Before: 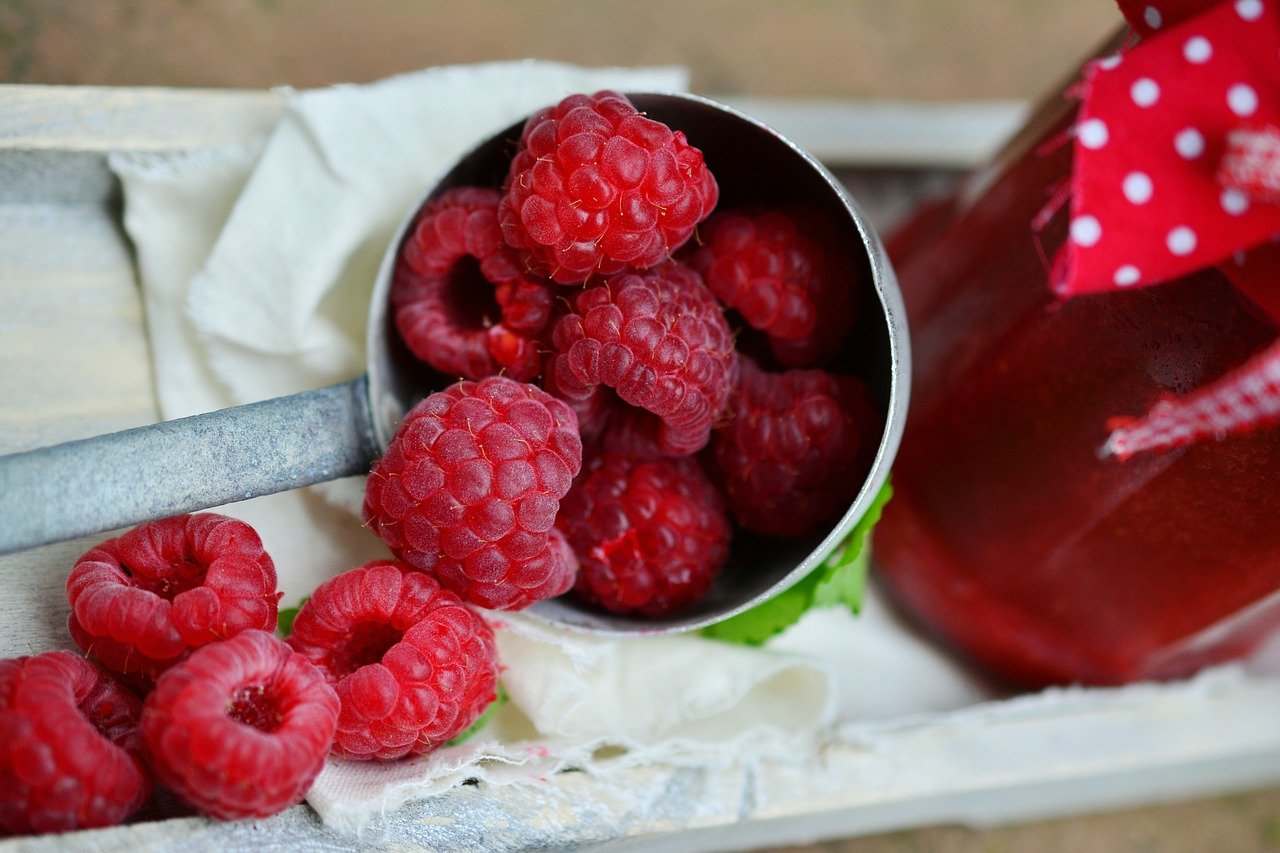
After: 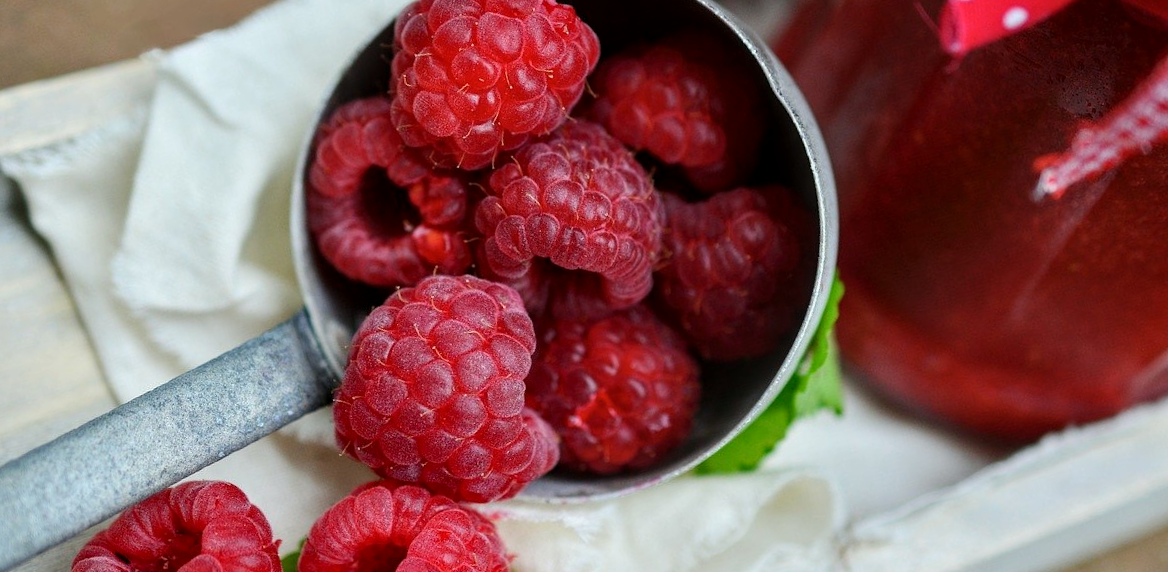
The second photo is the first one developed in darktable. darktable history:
rotate and perspective: rotation -14.8°, crop left 0.1, crop right 0.903, crop top 0.25, crop bottom 0.748
local contrast: on, module defaults
